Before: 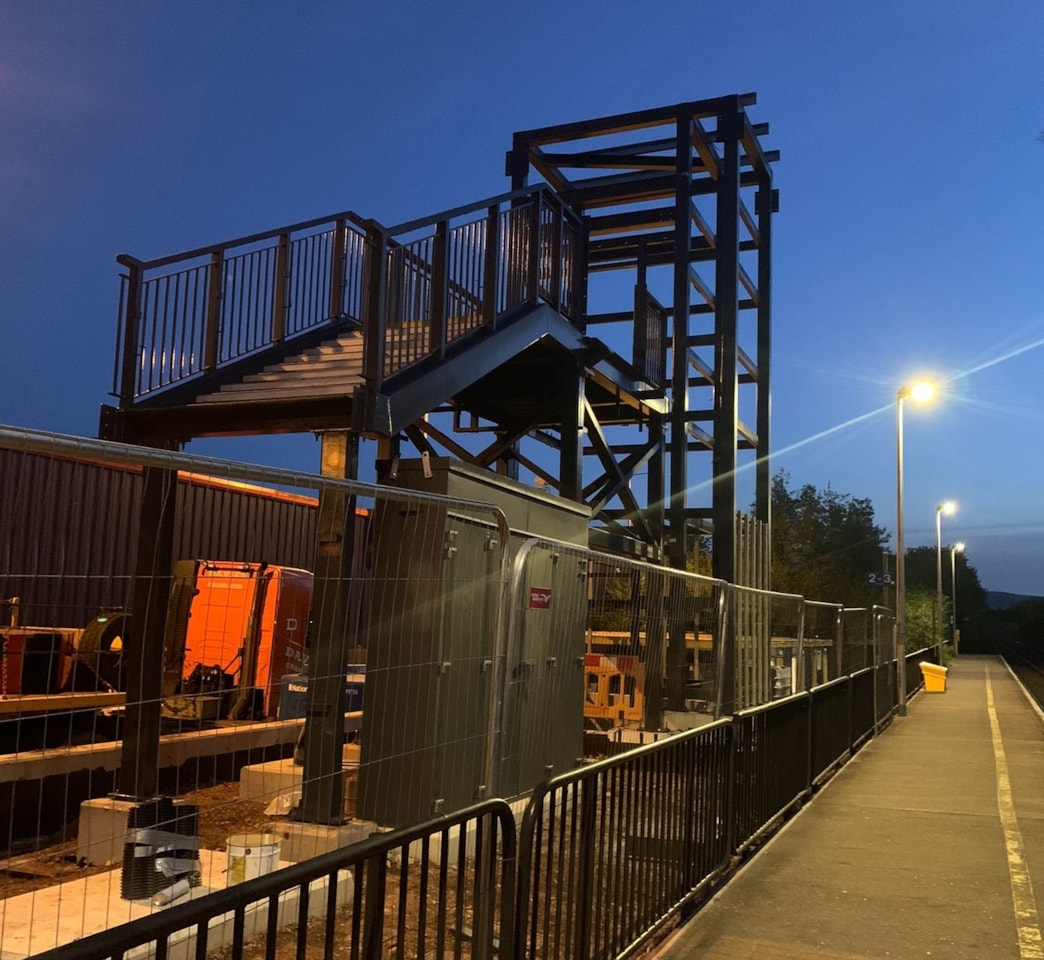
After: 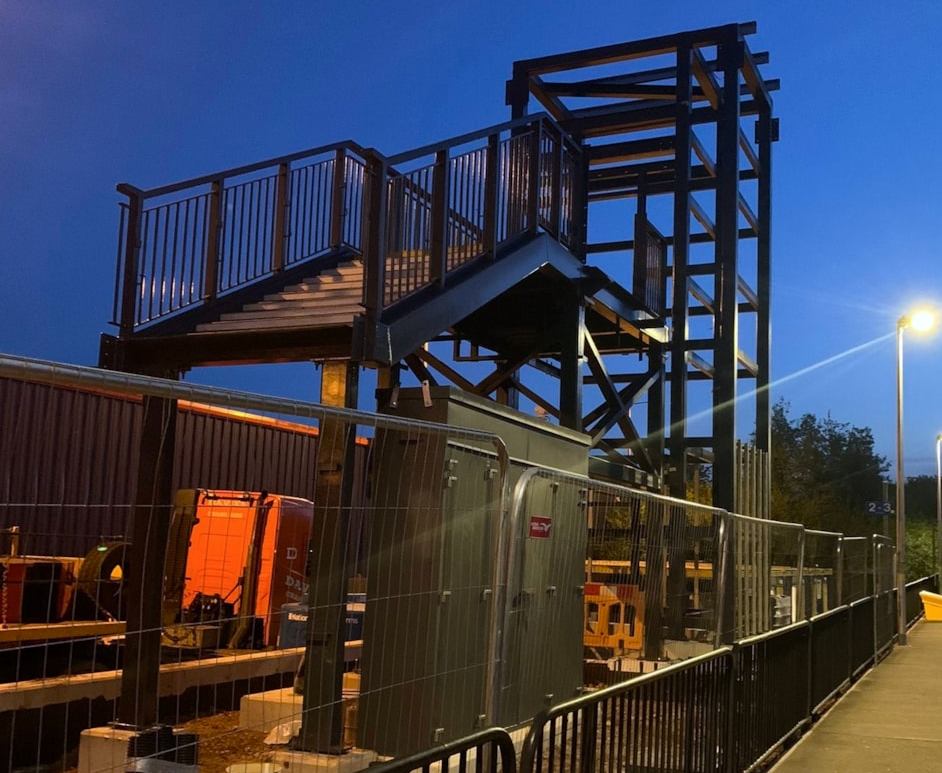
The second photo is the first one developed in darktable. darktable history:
color balance rgb: perceptual saturation grading › global saturation 1.236%, perceptual saturation grading › highlights -1.961%, perceptual saturation grading › mid-tones 3.825%, perceptual saturation grading › shadows 7.307%, global vibrance 20%
crop: top 7.431%, right 9.728%, bottom 12.021%
color calibration: gray › normalize channels true, illuminant as shot in camera, x 0.358, y 0.373, temperature 4628.91 K, gamut compression 0.002
